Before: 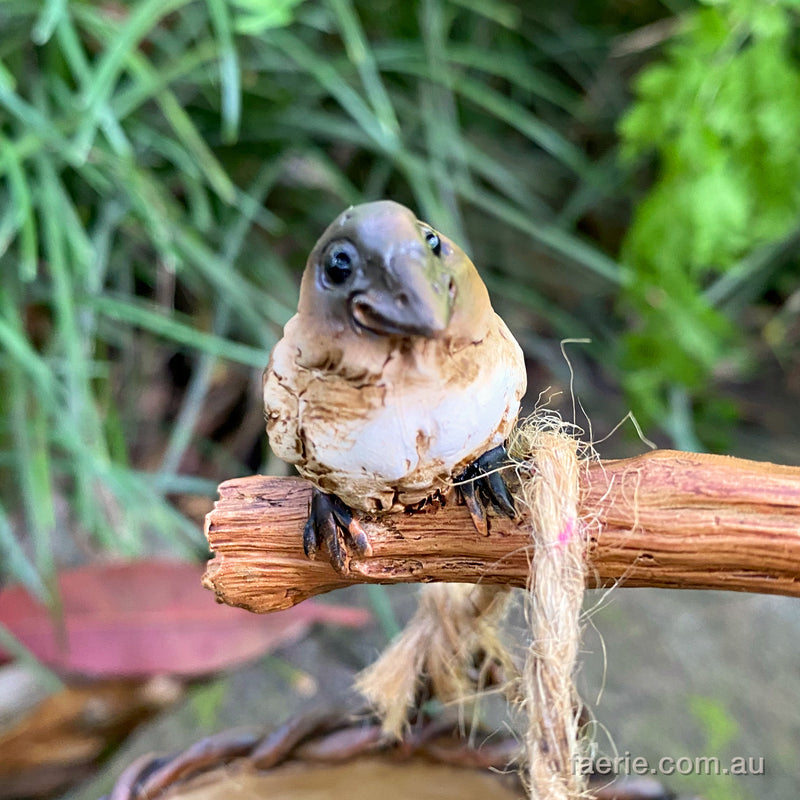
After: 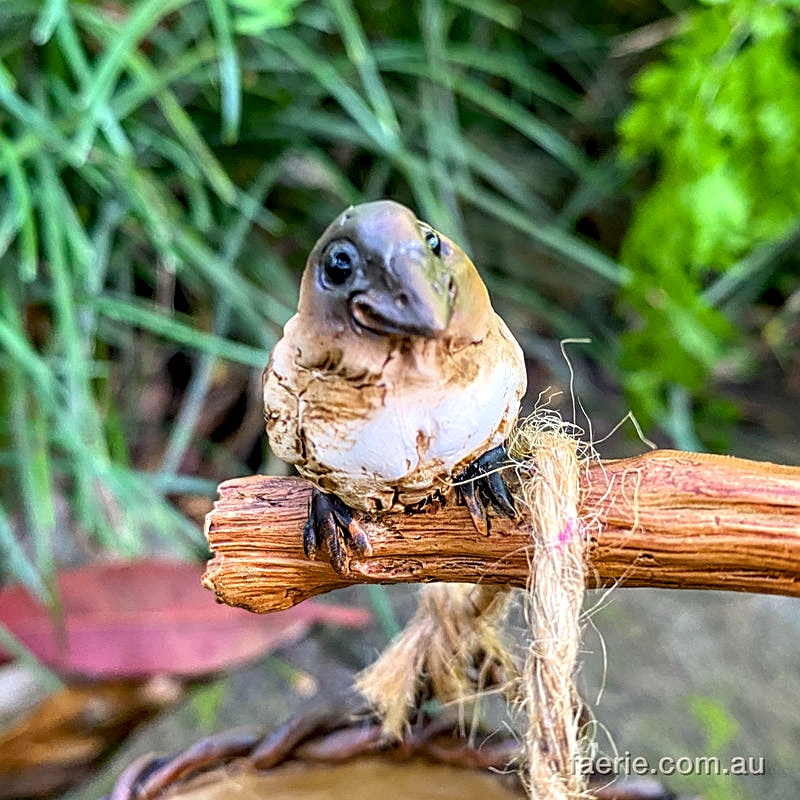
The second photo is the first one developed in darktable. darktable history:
local contrast: highlights 61%, detail 143%, midtone range 0.428
tone equalizer: on, module defaults
contrast brightness saturation: contrast 0.01, saturation -0.05
color balance rgb: perceptual saturation grading › global saturation 30%, global vibrance 10%
sharpen: on, module defaults
